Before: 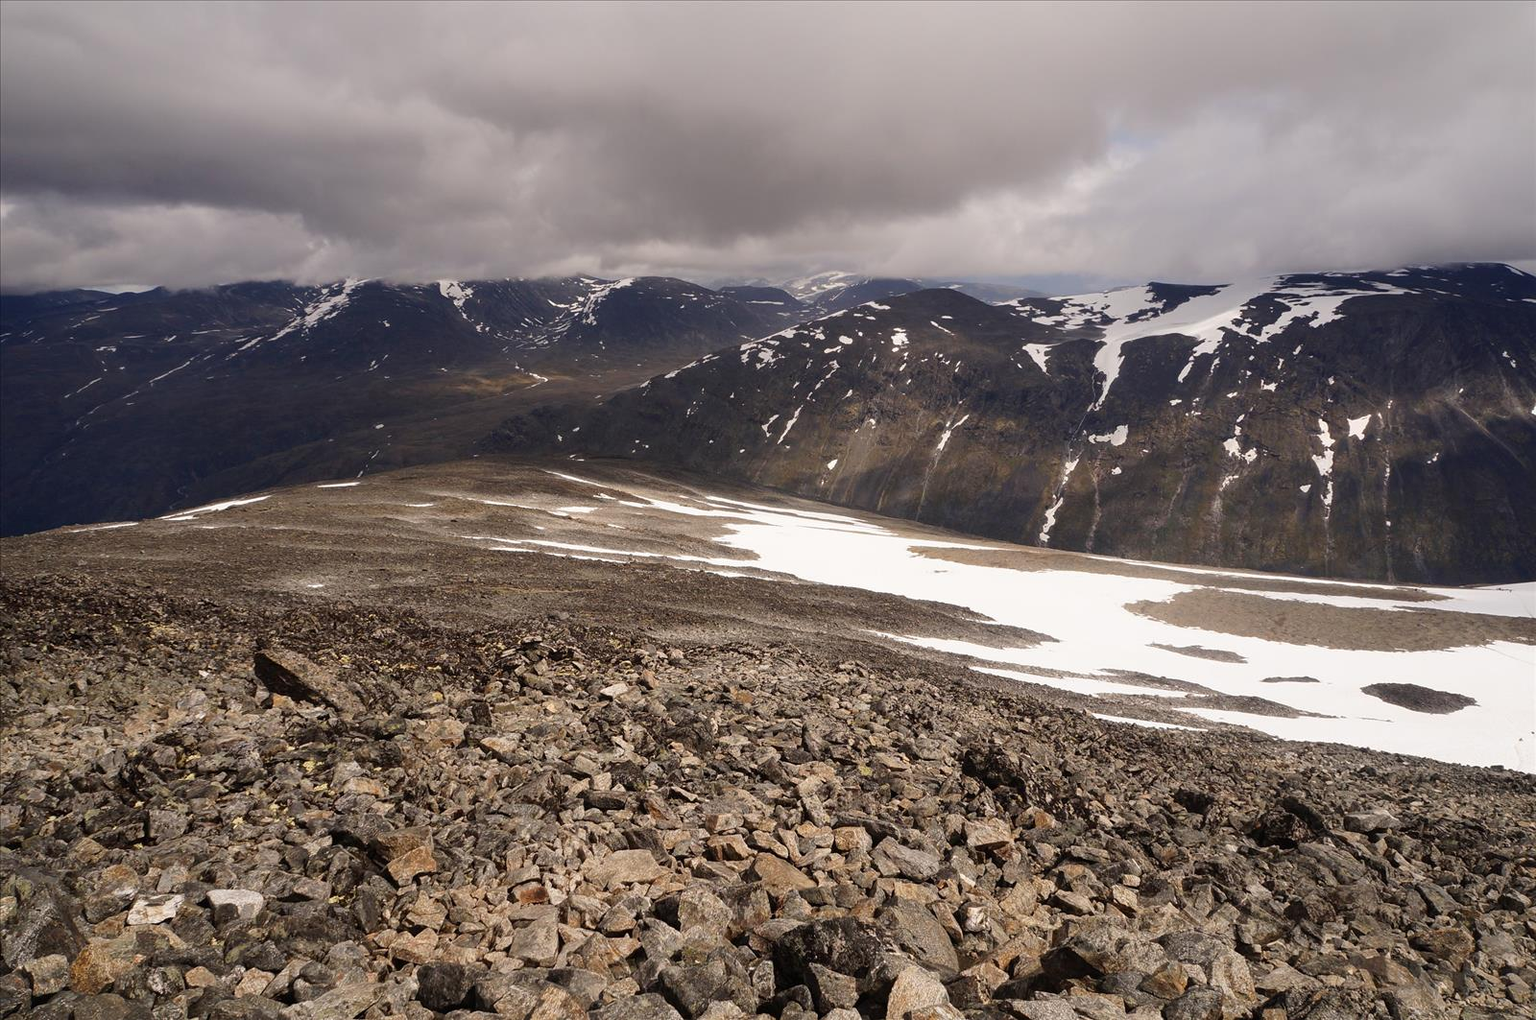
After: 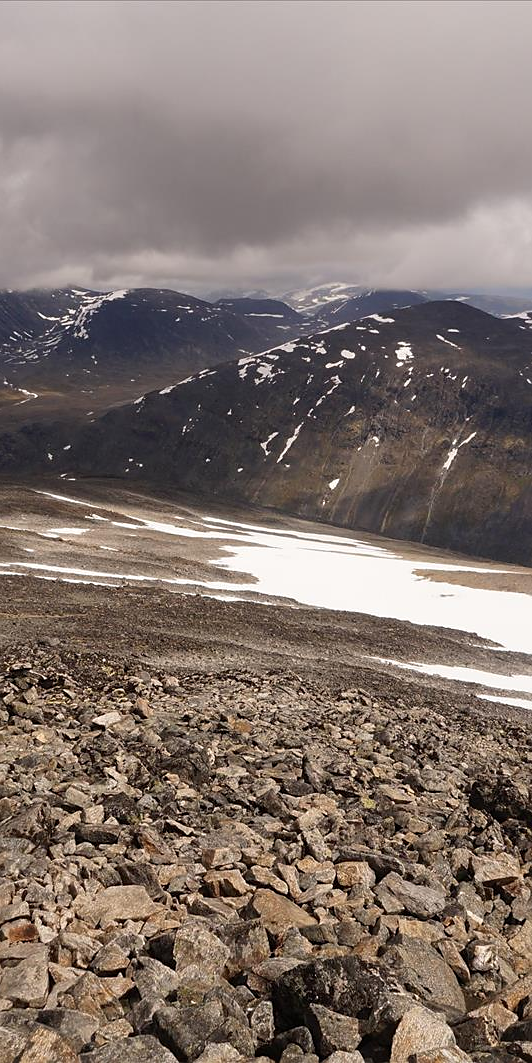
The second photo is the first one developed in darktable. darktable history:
crop: left 33.36%, right 33.36%
sharpen: radius 1.559, amount 0.373, threshold 1.271
